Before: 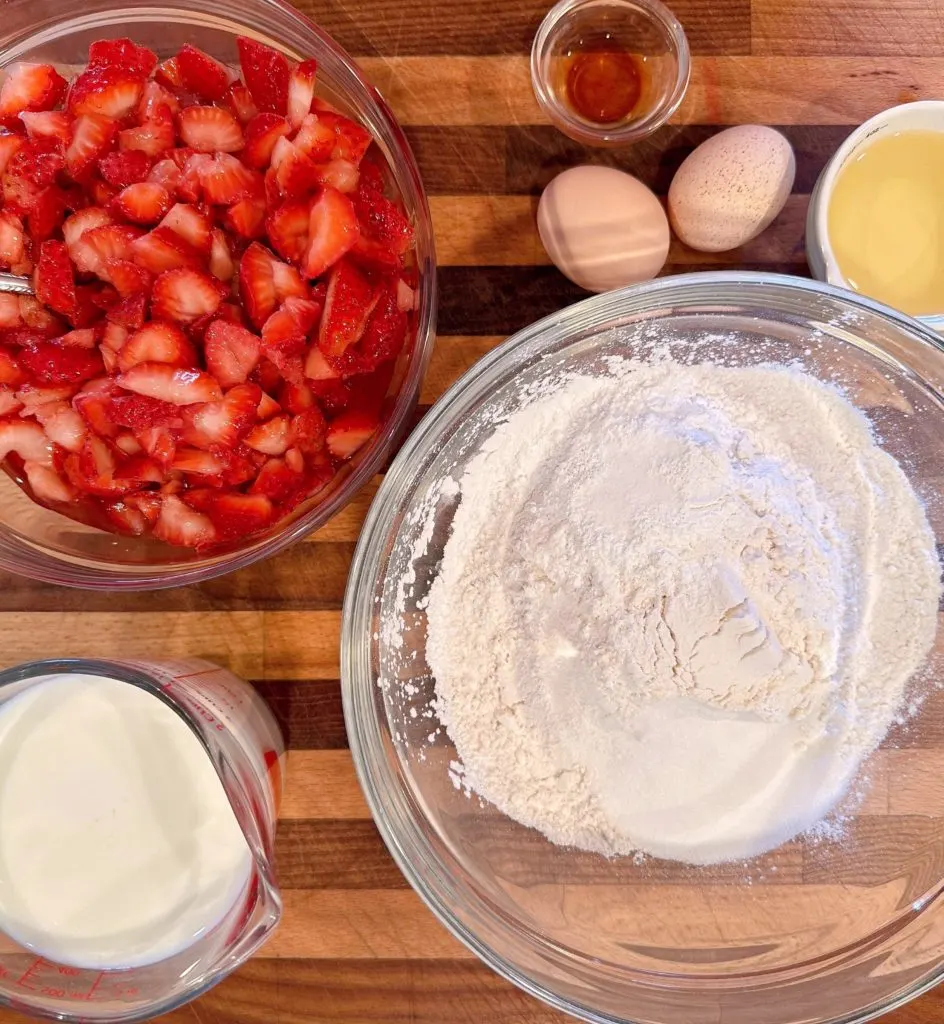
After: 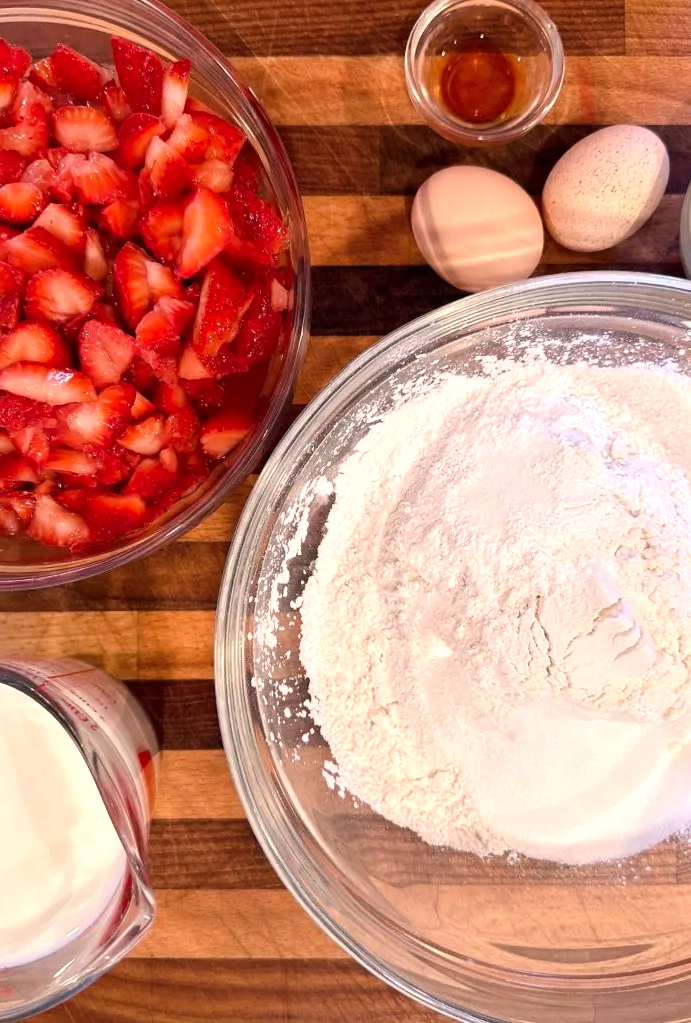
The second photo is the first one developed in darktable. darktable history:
crop: left 13.443%, right 13.31%
color correction: highlights a* 5.81, highlights b* 4.84
tone equalizer: -8 EV -0.417 EV, -7 EV -0.389 EV, -6 EV -0.333 EV, -5 EV -0.222 EV, -3 EV 0.222 EV, -2 EV 0.333 EV, -1 EV 0.389 EV, +0 EV 0.417 EV, edges refinement/feathering 500, mask exposure compensation -1.57 EV, preserve details no
